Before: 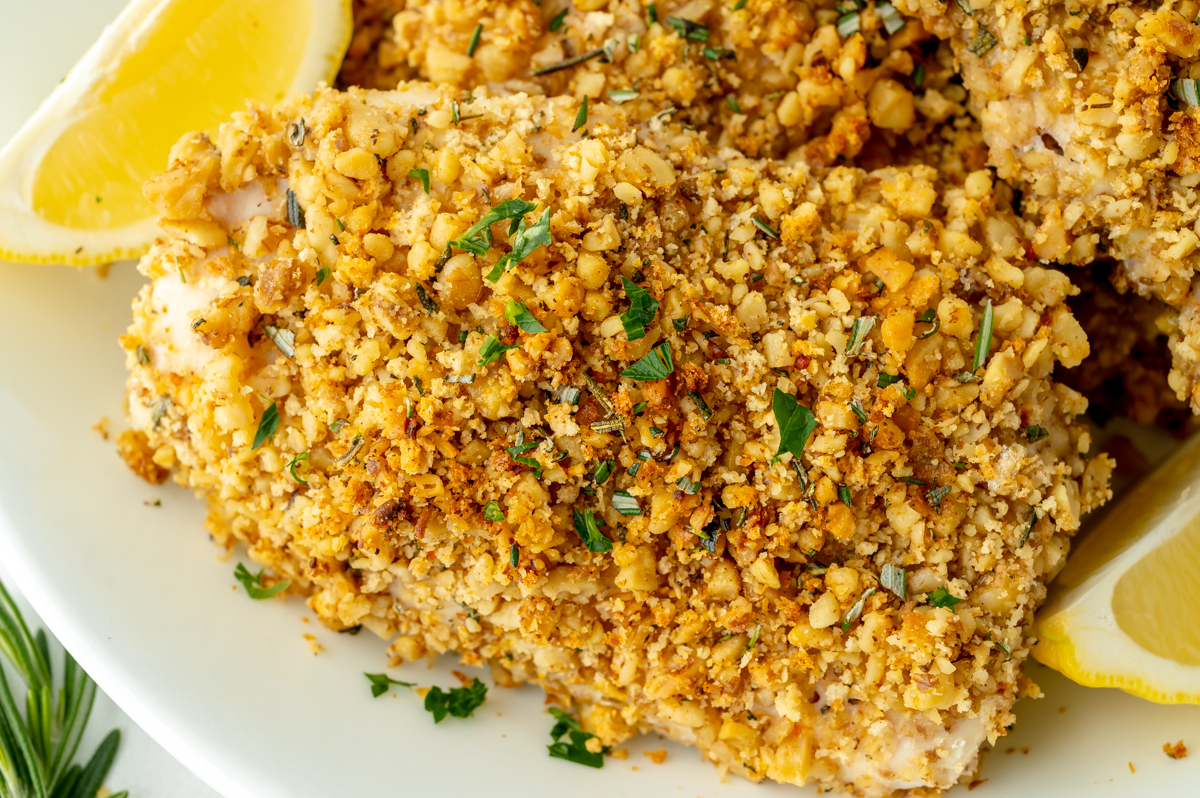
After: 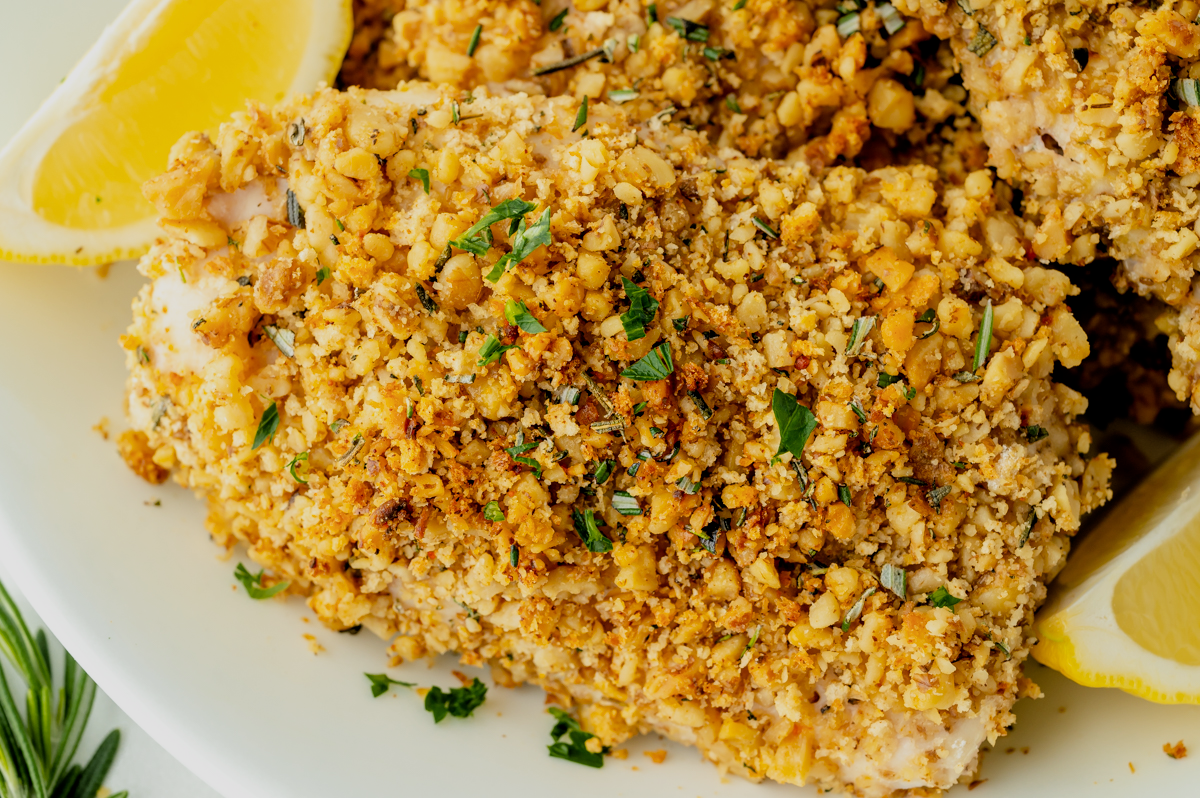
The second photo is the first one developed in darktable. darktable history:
filmic rgb: black relative exposure -7.72 EV, white relative exposure 4.41 EV, target black luminance 0%, hardness 3.75, latitude 50.68%, contrast 1.072, highlights saturation mix 8.72%, shadows ↔ highlights balance -0.214%
